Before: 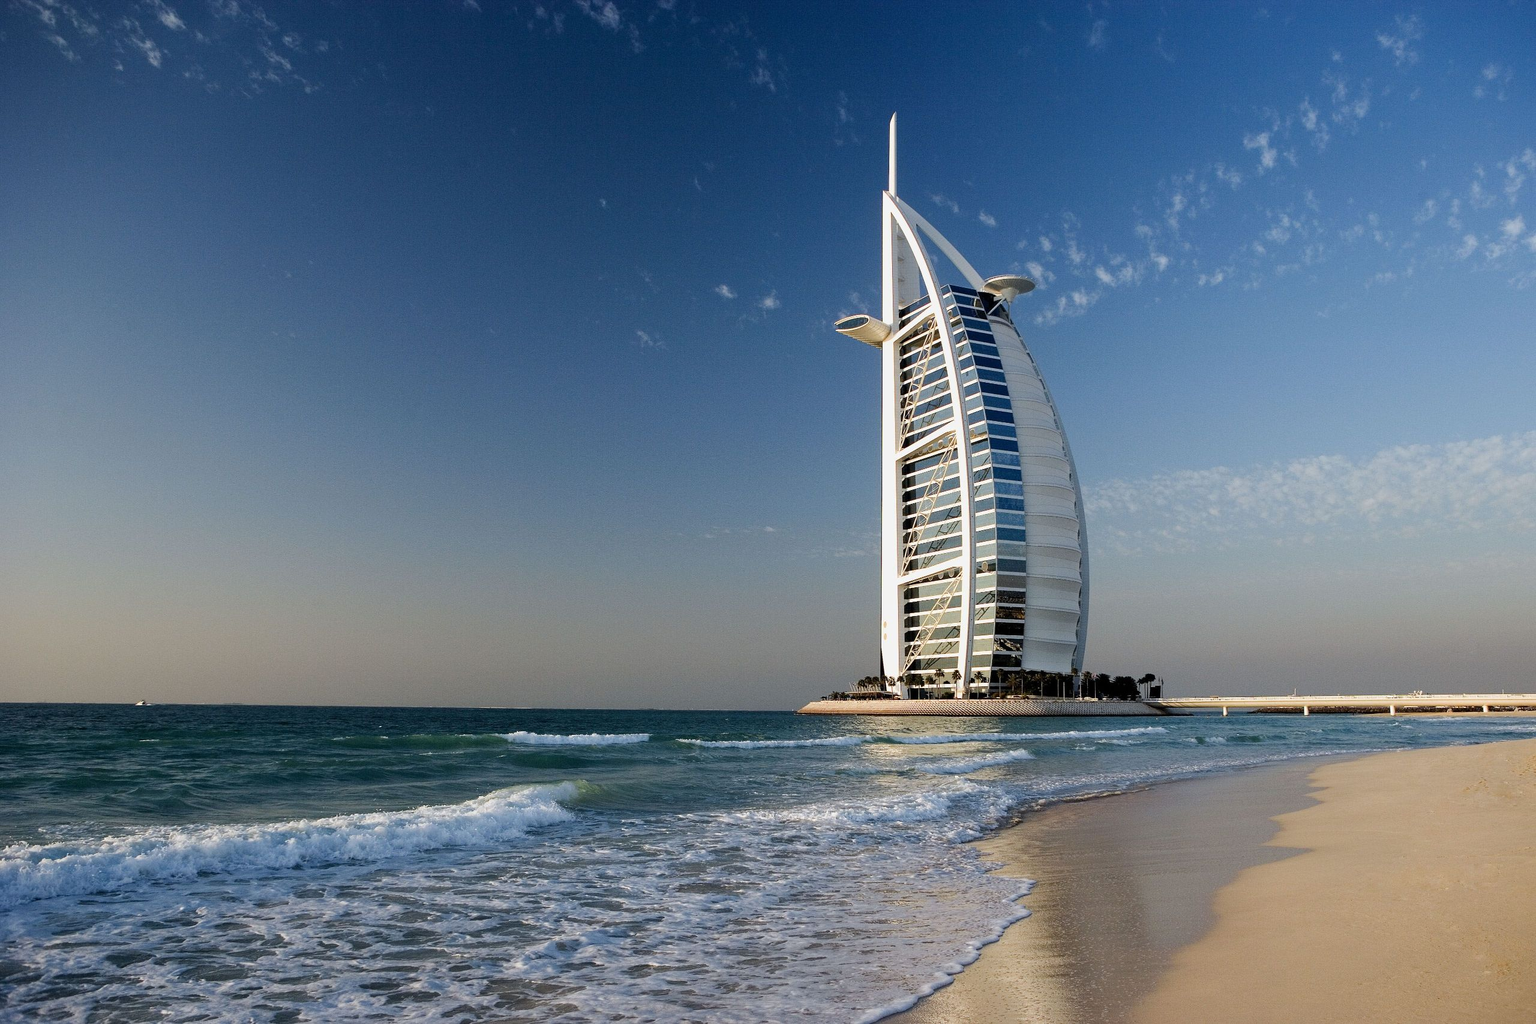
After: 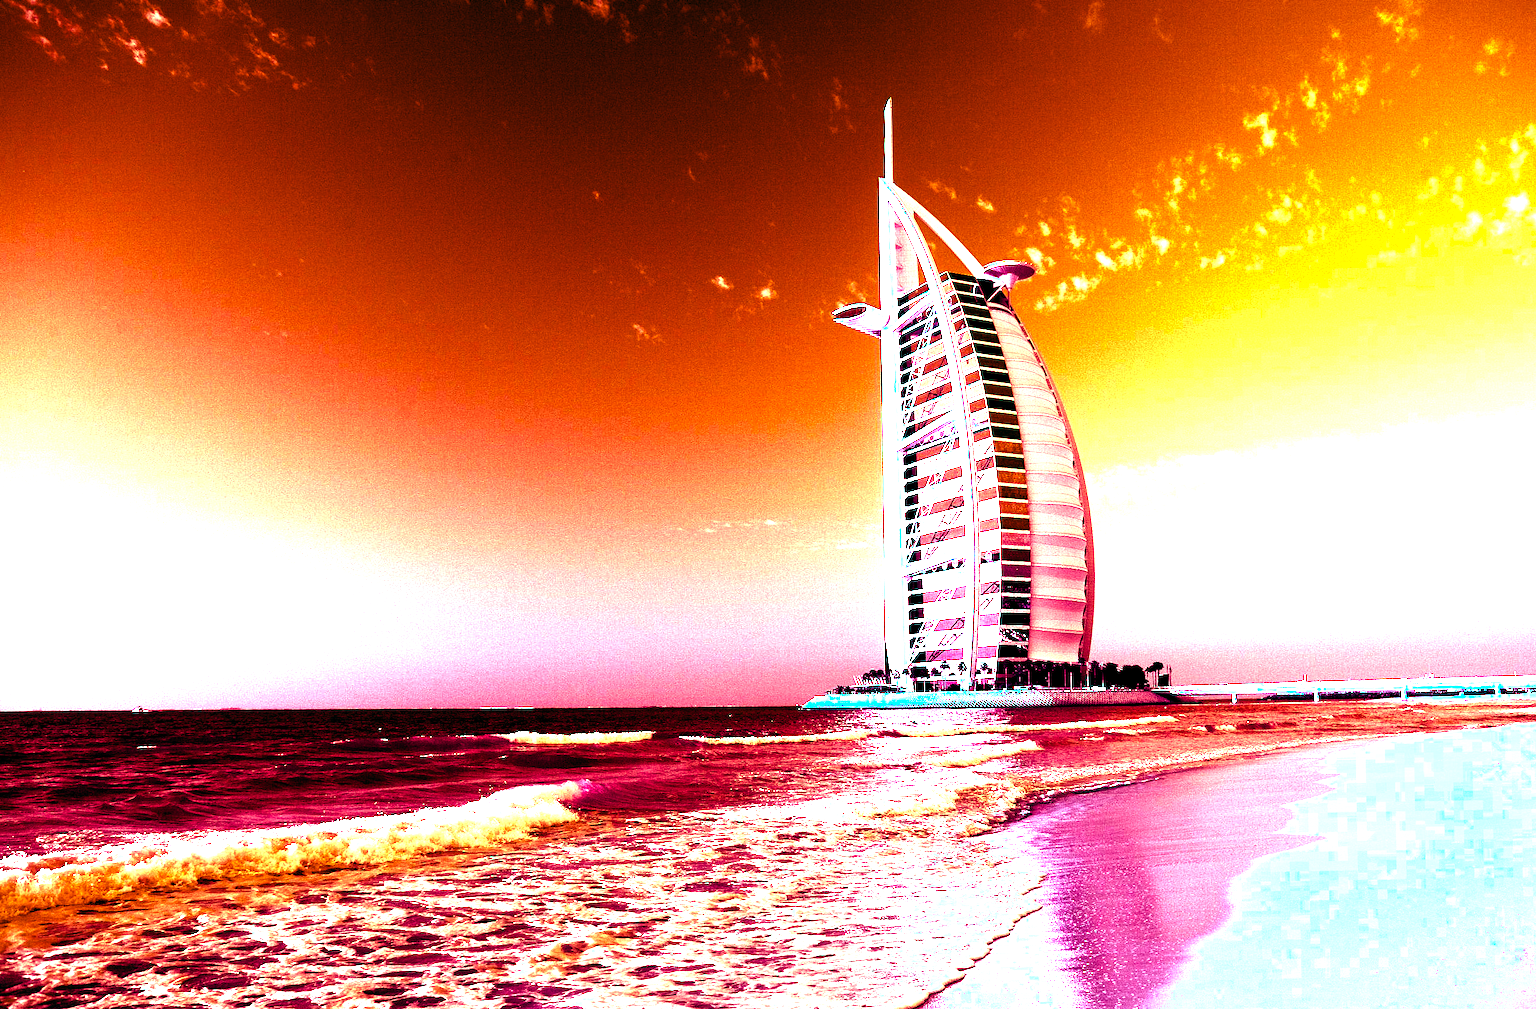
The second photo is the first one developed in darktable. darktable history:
color balance rgb: shadows lift › luminance -18.76%, shadows lift › chroma 35.44%, power › luminance -3.76%, power › hue 142.17°, highlights gain › chroma 7.5%, highlights gain › hue 184.75°, global offset › luminance -0.52%, global offset › chroma 0.91%, global offset › hue 173.36°, shadows fall-off 300%, white fulcrum 2 EV, highlights fall-off 300%, linear chroma grading › shadows 17.19%, linear chroma grading › highlights 61.12%, linear chroma grading › global chroma 50%, hue shift -150.52°, perceptual brilliance grading › global brilliance 12%, mask middle-gray fulcrum 100%, contrast gray fulcrum 38.43%, contrast 35.15%, saturation formula JzAzBz (2021)
rotate and perspective: rotation -1°, crop left 0.011, crop right 0.989, crop top 0.025, crop bottom 0.975
tone equalizer: -8 EV -0.75 EV, -7 EV -0.7 EV, -6 EV -0.6 EV, -5 EV -0.4 EV, -3 EV 0.4 EV, -2 EV 0.6 EV, -1 EV 0.7 EV, +0 EV 0.75 EV, edges refinement/feathering 500, mask exposure compensation -1.57 EV, preserve details no
exposure: black level correction 0, exposure 1.2 EV, compensate exposure bias true, compensate highlight preservation false
